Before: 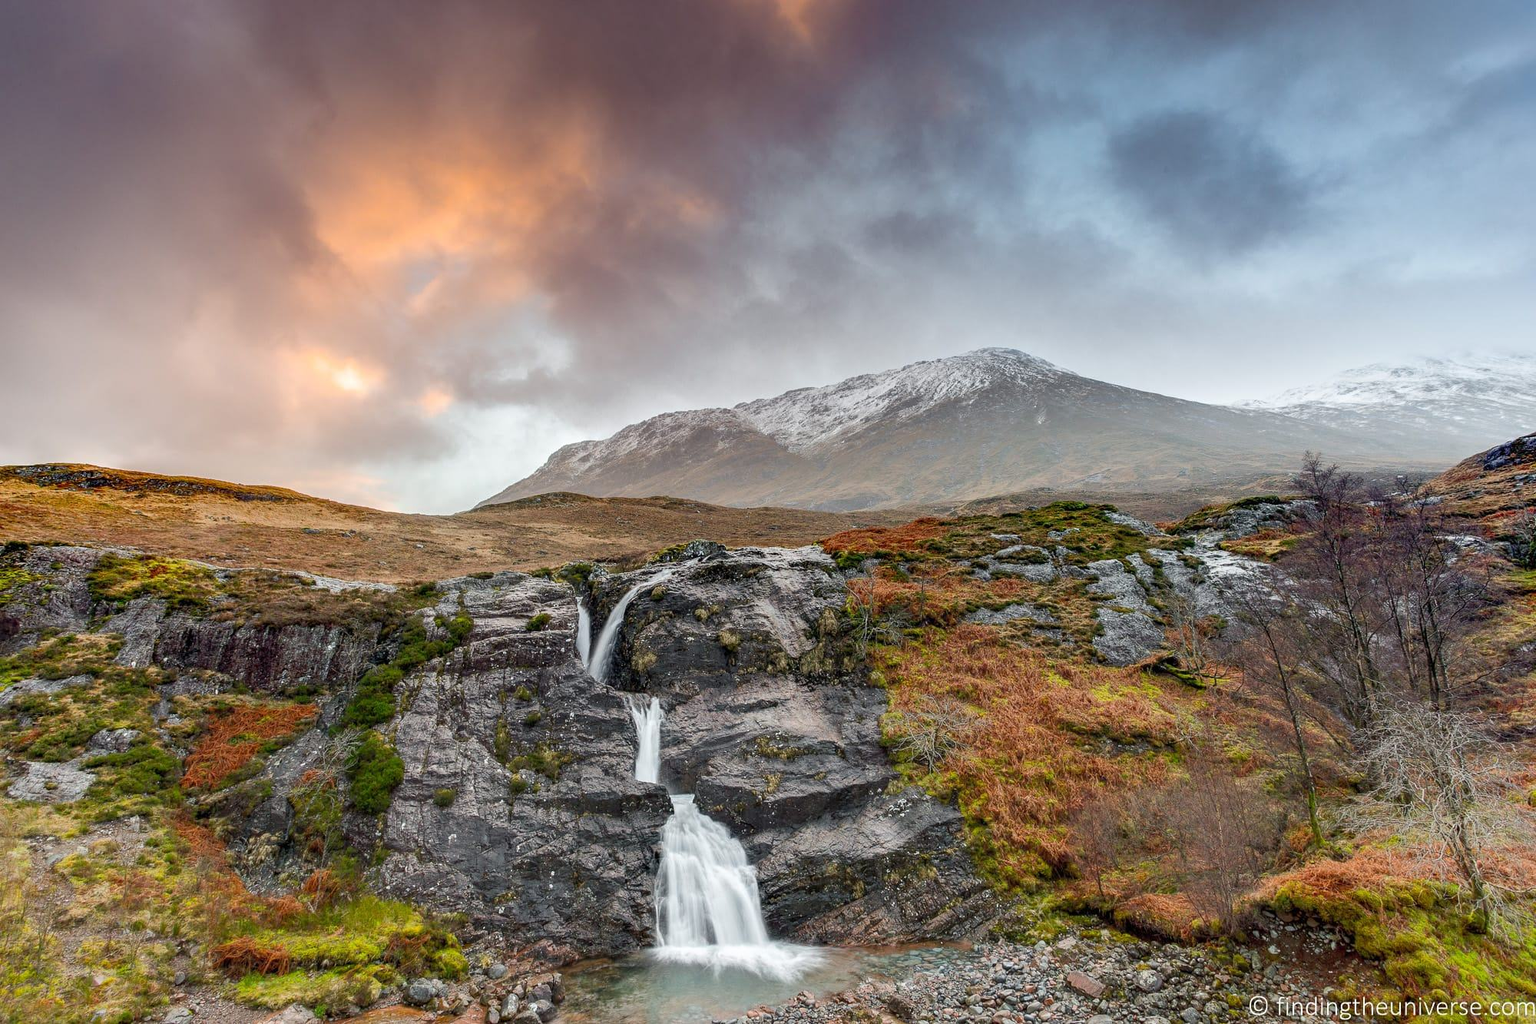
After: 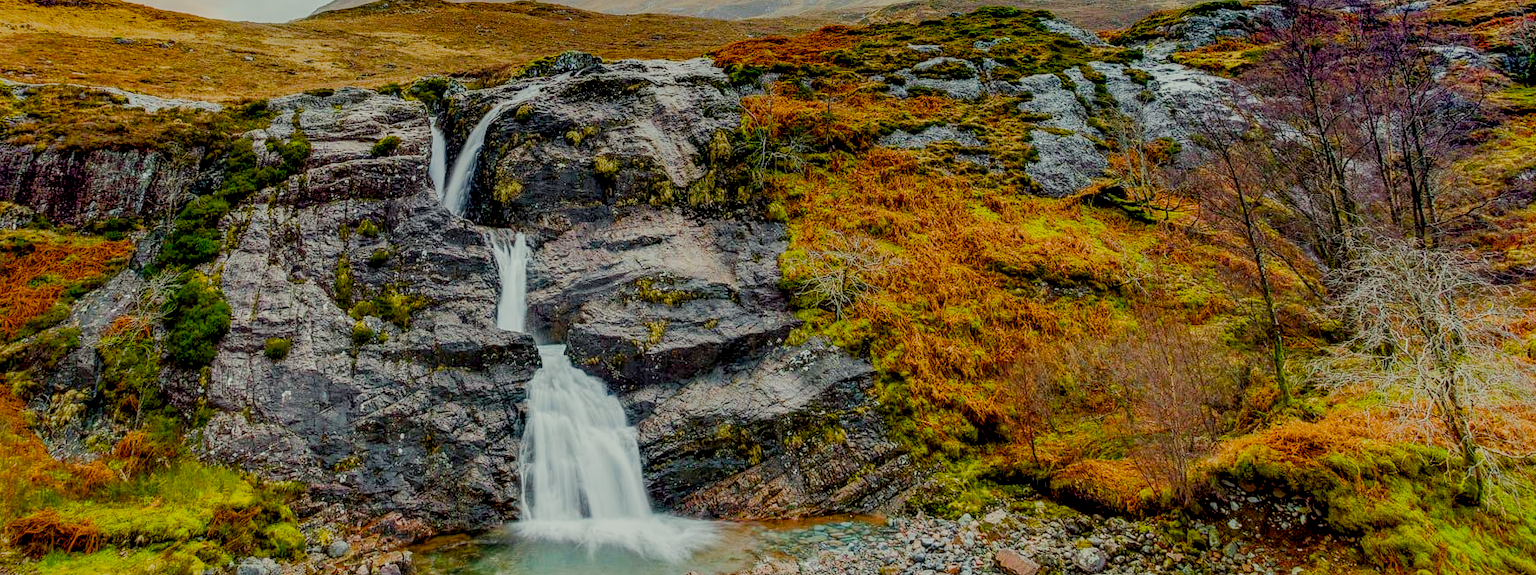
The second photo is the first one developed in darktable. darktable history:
exposure: exposure -0.595 EV, compensate exposure bias true, compensate highlight preservation false
filmic rgb: black relative exposure -7.65 EV, white relative exposure 4.56 EV, hardness 3.61, add noise in highlights 0.001, preserve chrominance no, color science v3 (2019), use custom middle-gray values true, contrast in highlights soft
crop and rotate: left 13.321%, top 48.388%, bottom 2.925%
color balance rgb: linear chroma grading › mid-tones 7.358%, perceptual saturation grading › global saturation 26.076%, perceptual saturation grading › highlights -28.135%, perceptual saturation grading › mid-tones 15.231%, perceptual saturation grading › shadows 33.739%, perceptual brilliance grading › mid-tones 9.416%, perceptual brilliance grading › shadows 14.765%, global vibrance 50.427%
tone equalizer: edges refinement/feathering 500, mask exposure compensation -1.57 EV, preserve details no
shadows and highlights: on, module defaults
color correction: highlights a* -4.58, highlights b* 5.03, saturation 0.965
local contrast: detail 144%
